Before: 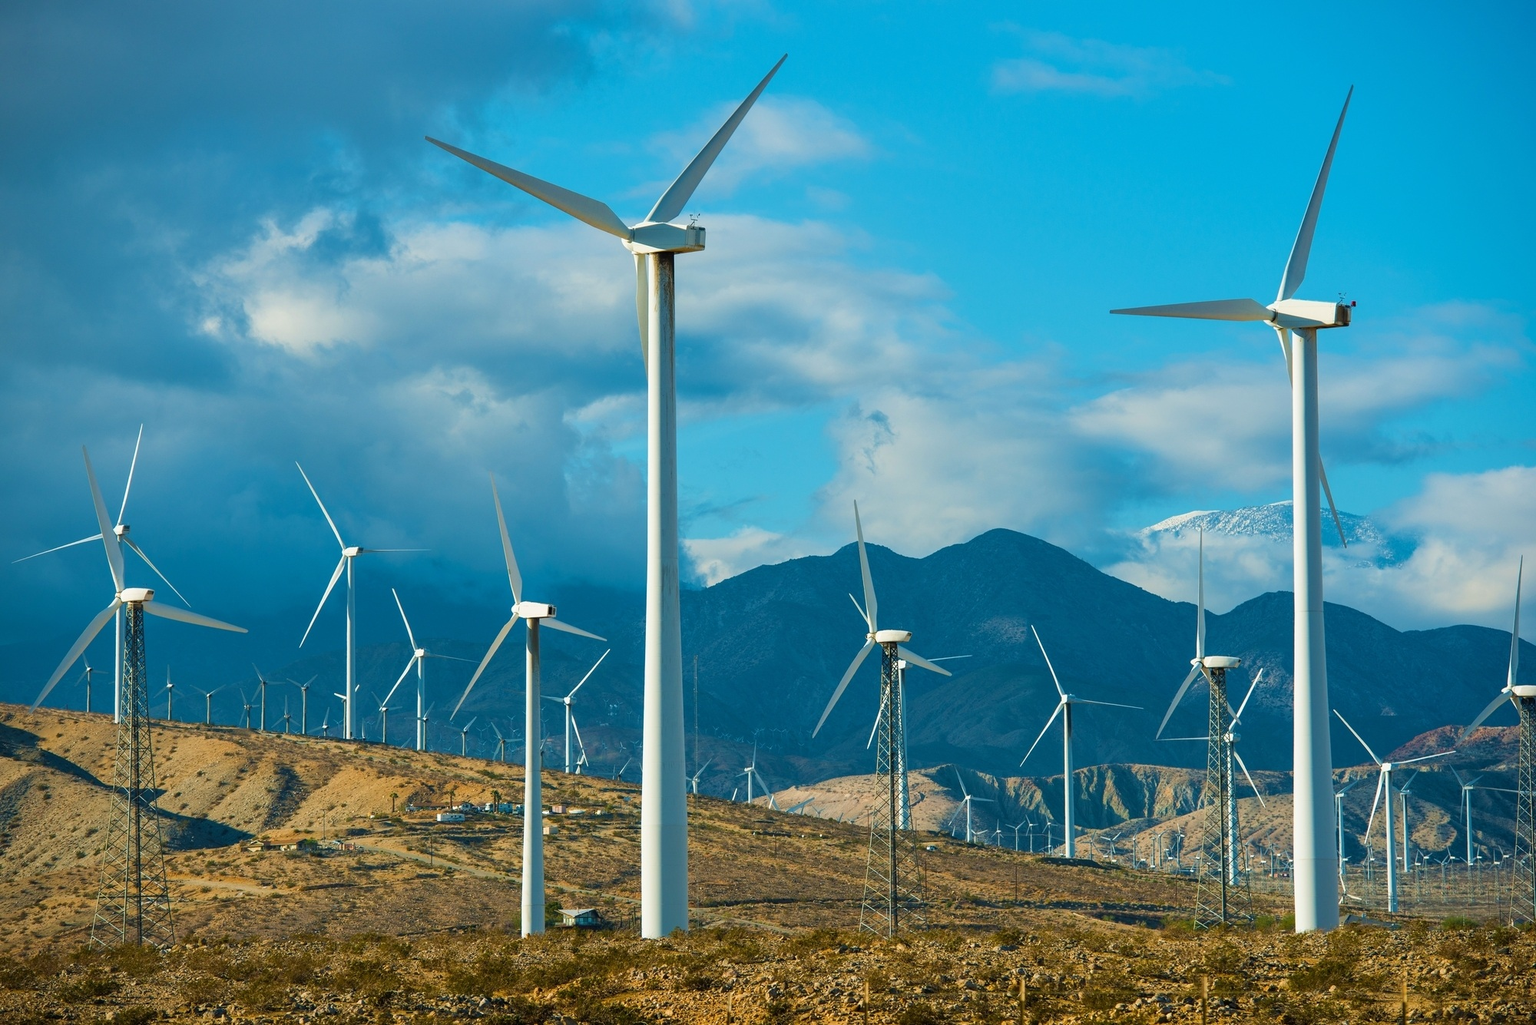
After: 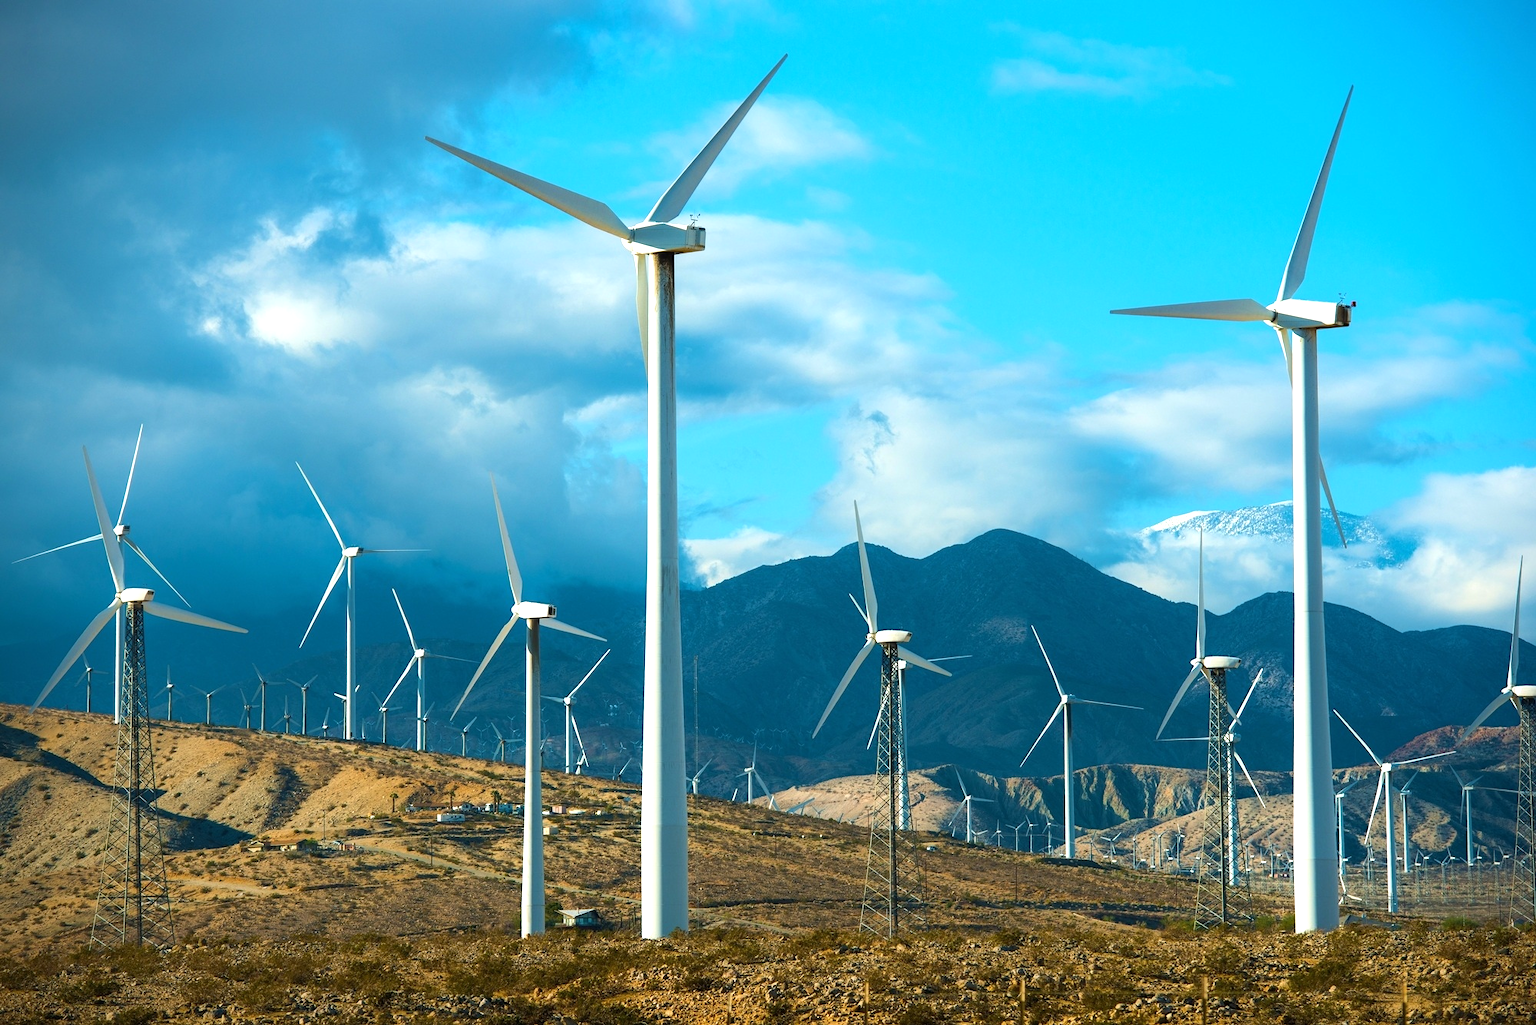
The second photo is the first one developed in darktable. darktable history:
tone equalizer: -8 EV 0.001 EV, -7 EV -0.002 EV, -6 EV 0.002 EV, -5 EV -0.06 EV, -4 EV -0.097 EV, -3 EV -0.173 EV, -2 EV 0.268 EV, -1 EV 0.713 EV, +0 EV 0.511 EV, mask exposure compensation -0.506 EV
